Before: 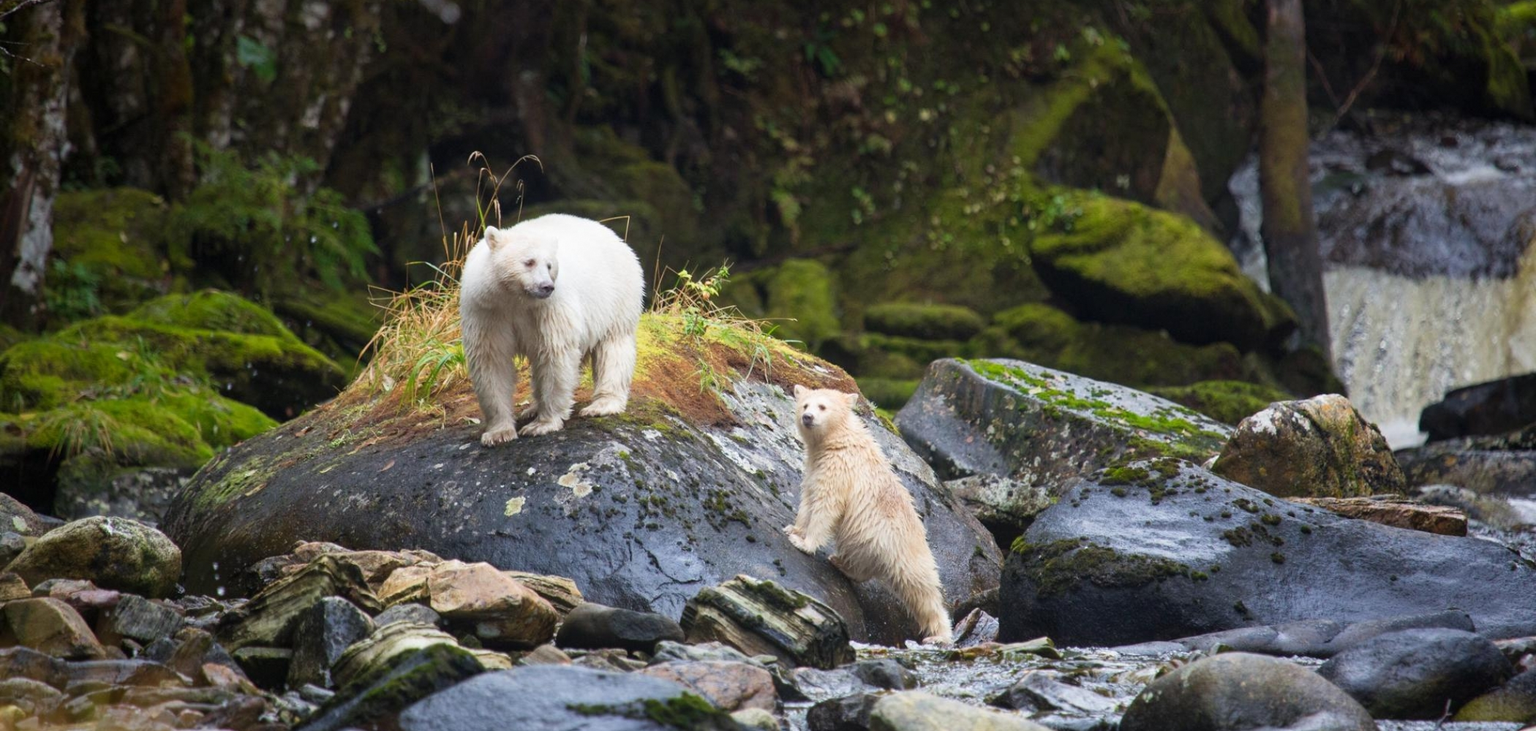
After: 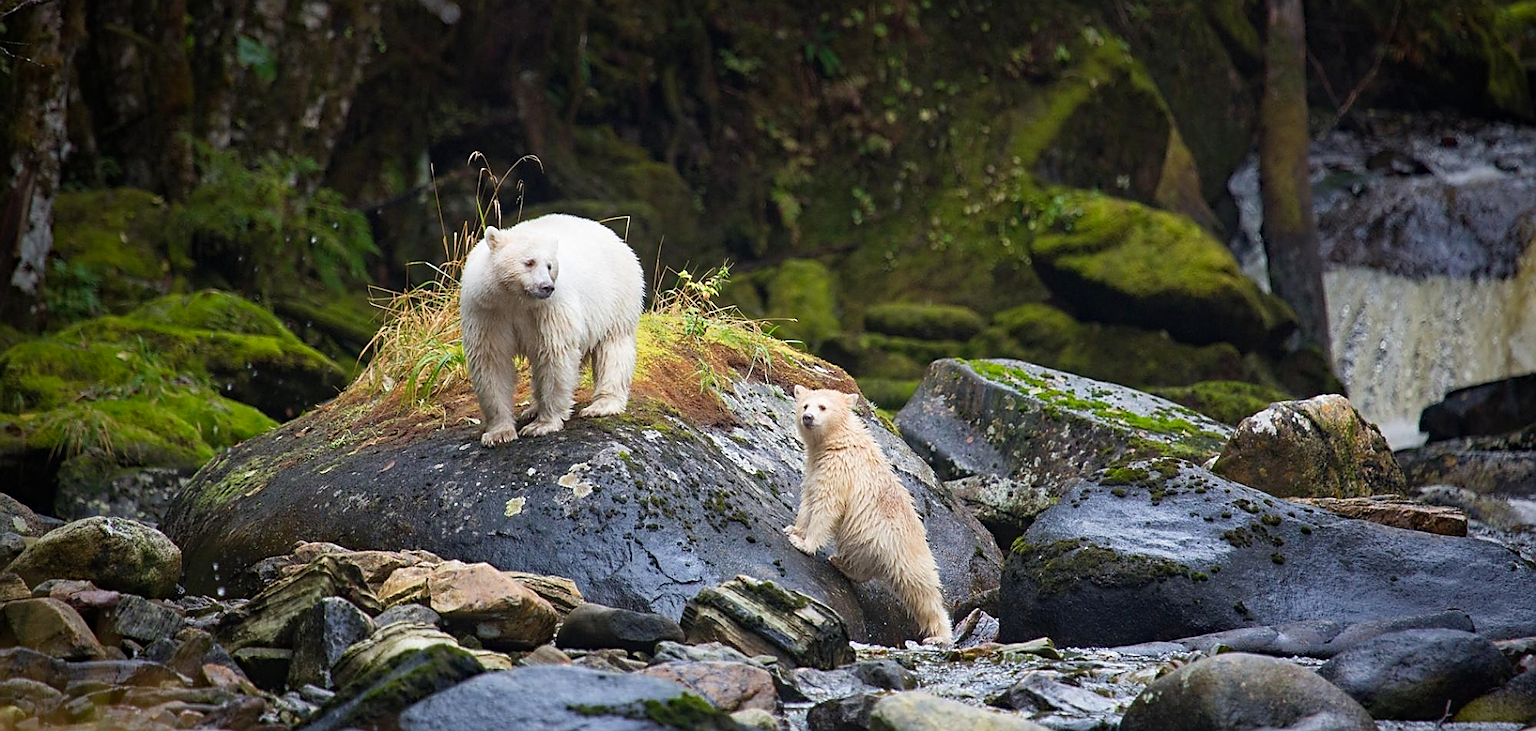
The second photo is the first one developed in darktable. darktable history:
vignetting: fall-off start 73.05%, saturation 0.003, unbound false
haze removal: adaptive false
sharpen: radius 1.413, amount 1.251, threshold 0.702
